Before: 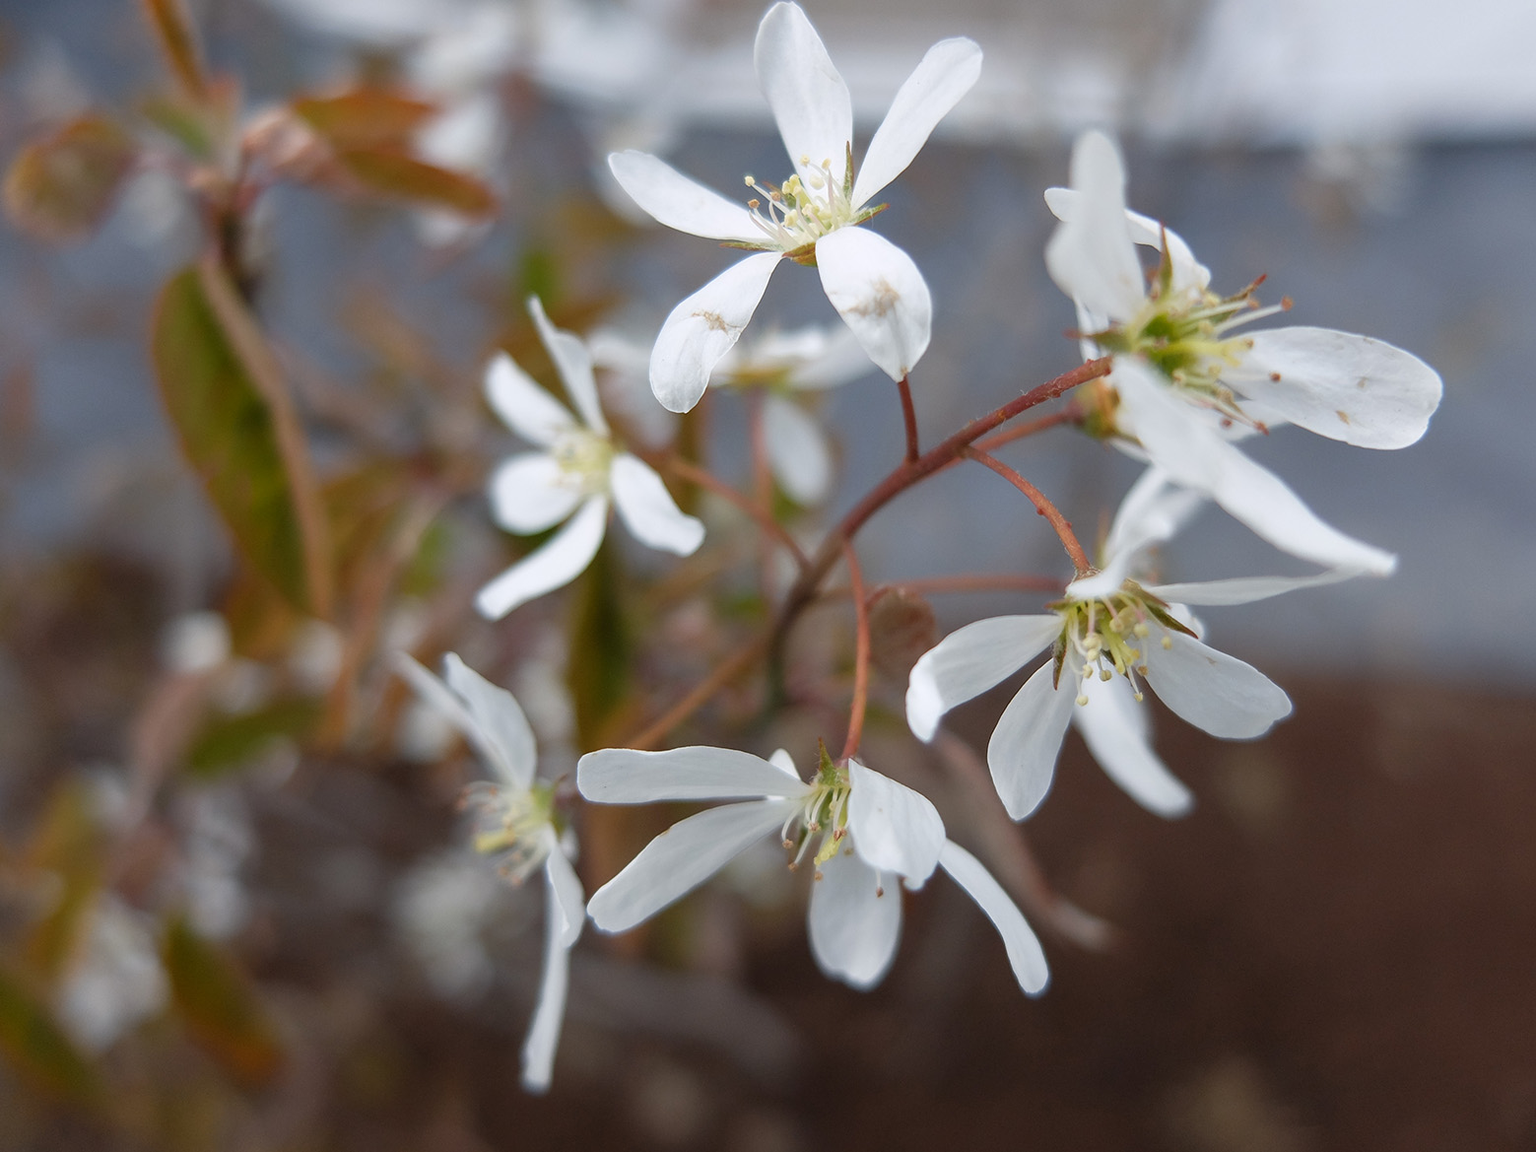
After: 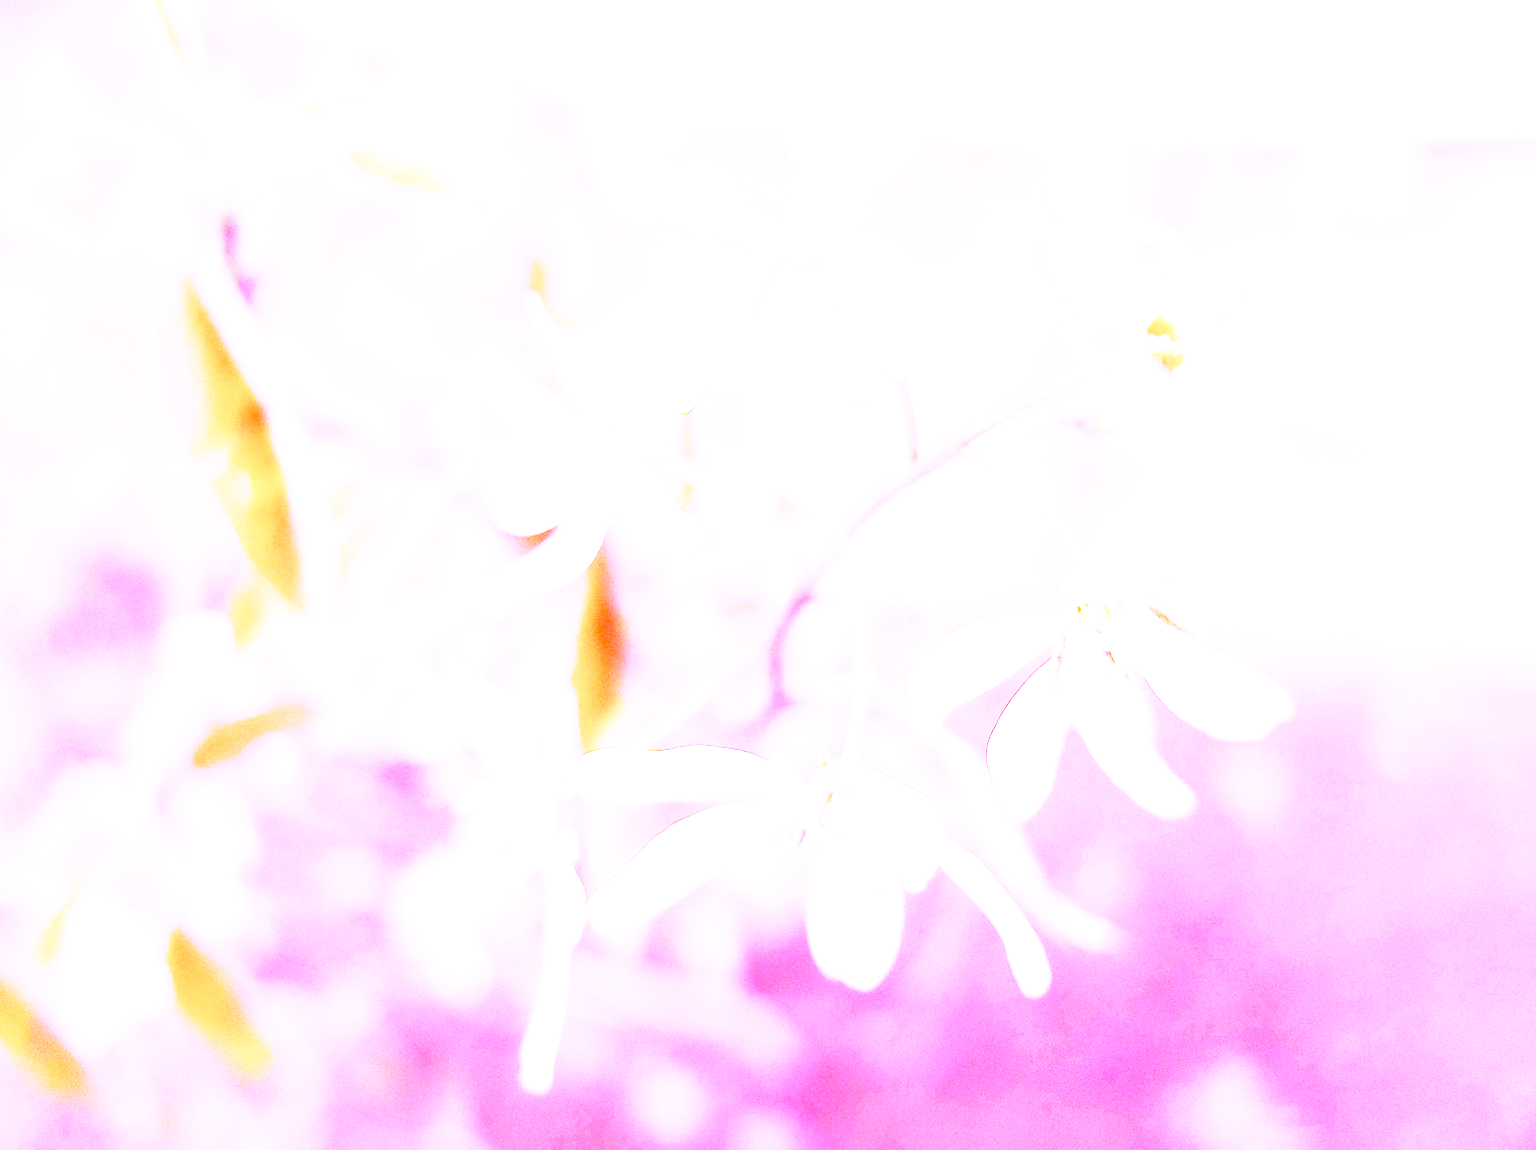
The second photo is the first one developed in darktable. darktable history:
white balance: red 8, blue 8
crop: bottom 0.071%
base curve: curves: ch0 [(0, 0) (0.032, 0.037) (0.105, 0.228) (0.435, 0.76) (0.856, 0.983) (1, 1)], preserve colors none
